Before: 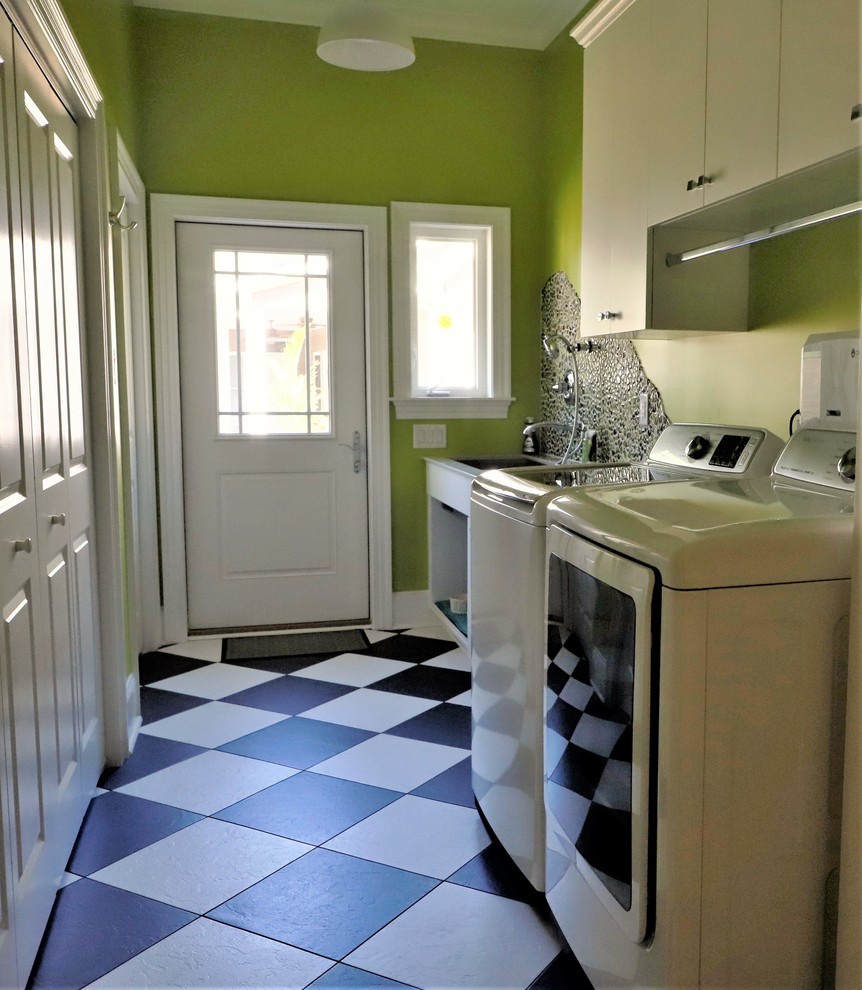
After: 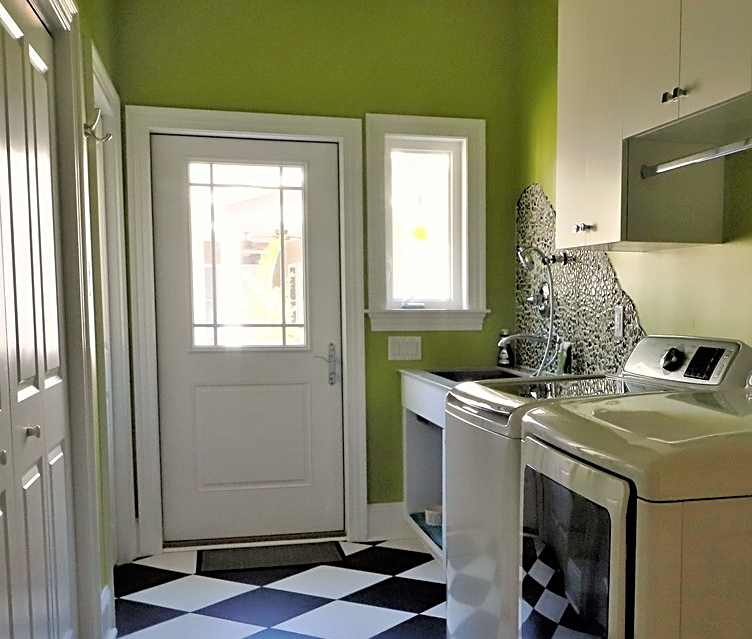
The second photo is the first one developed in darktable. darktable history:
crop: left 3.015%, top 8.969%, right 9.647%, bottom 26.457%
sharpen: on, module defaults
